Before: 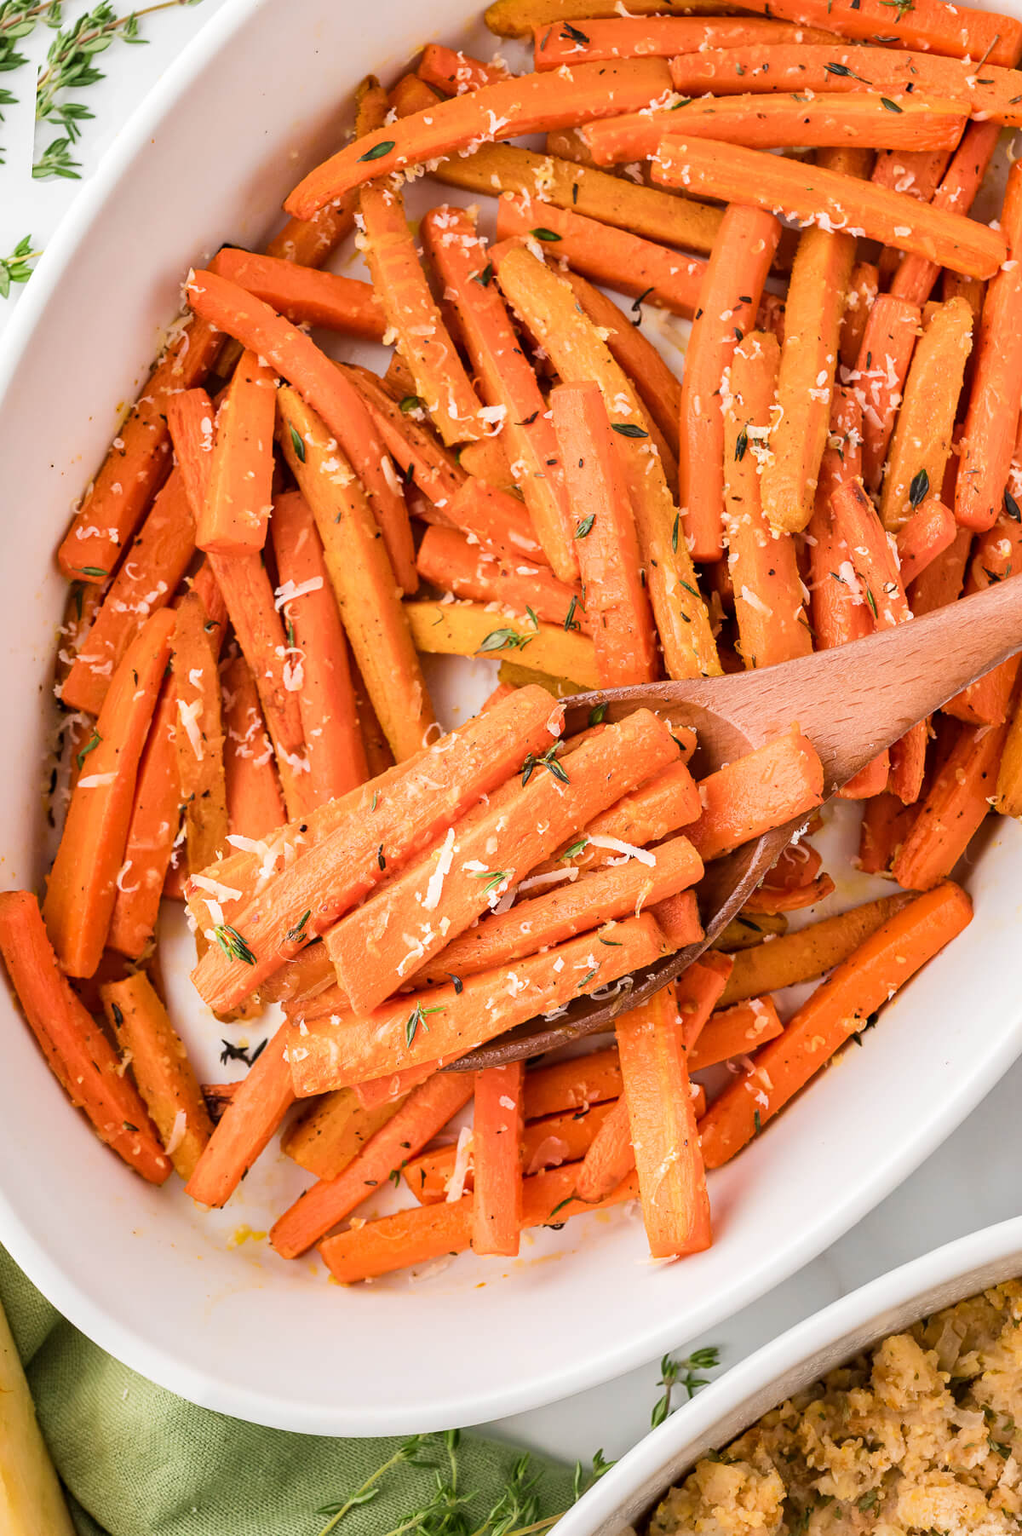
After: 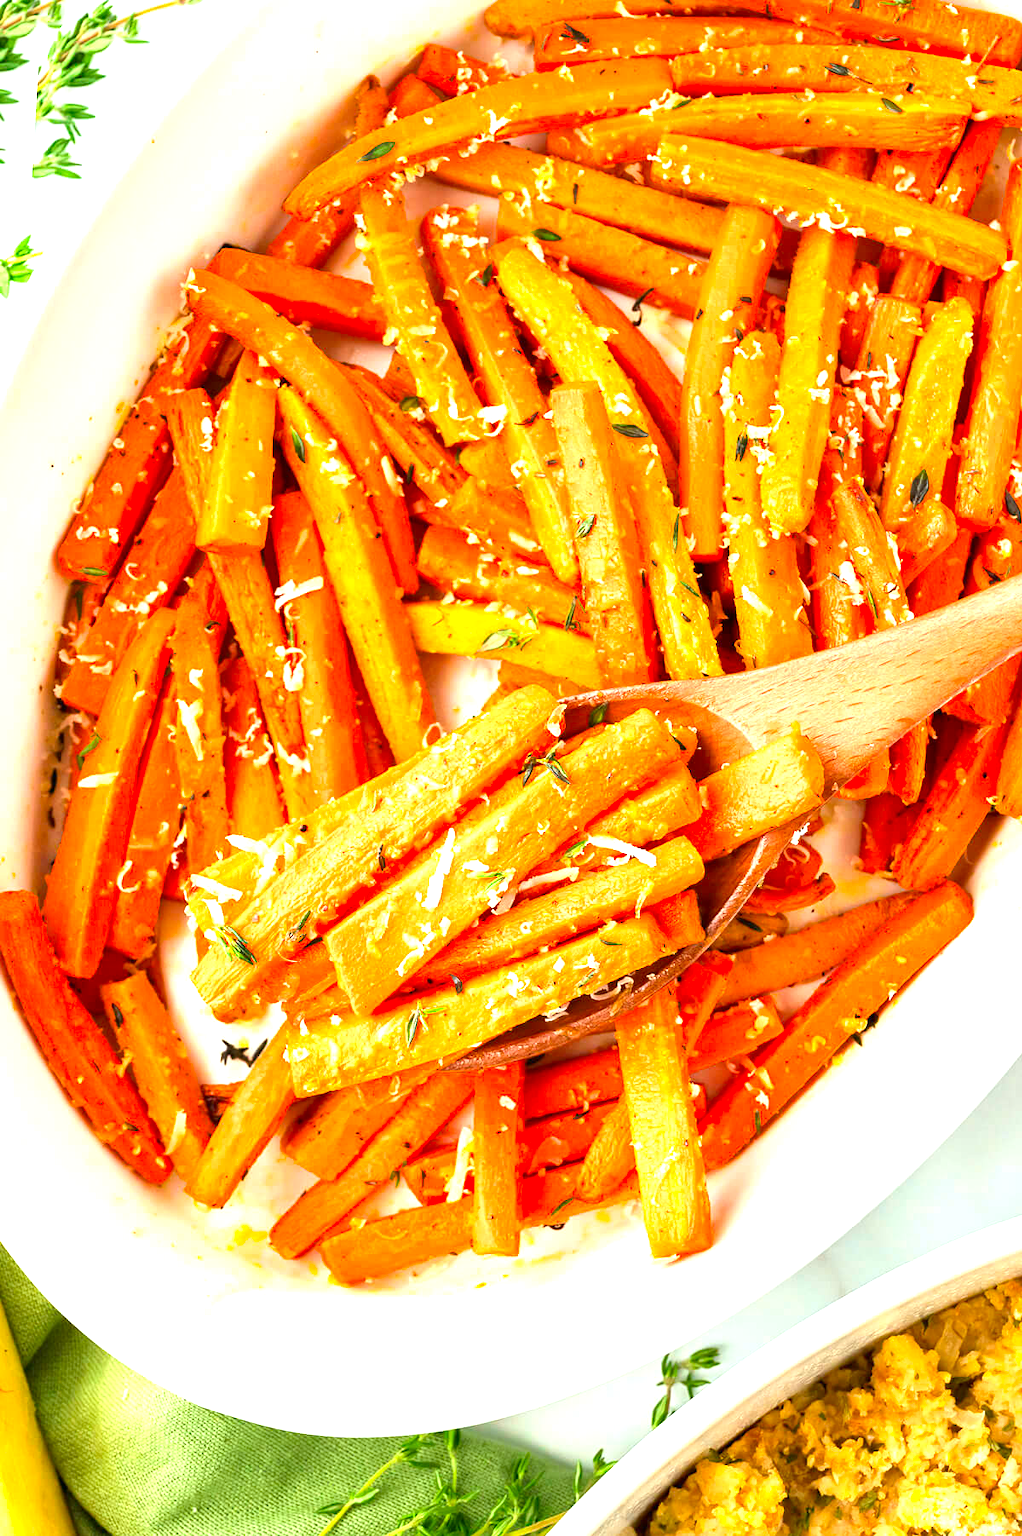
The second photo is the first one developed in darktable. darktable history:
color correction: highlights a* -7.3, highlights b* 1.37, shadows a* -3.3, saturation 1.43
exposure: black level correction 0, exposure 1.199 EV, compensate exposure bias true, compensate highlight preservation false
